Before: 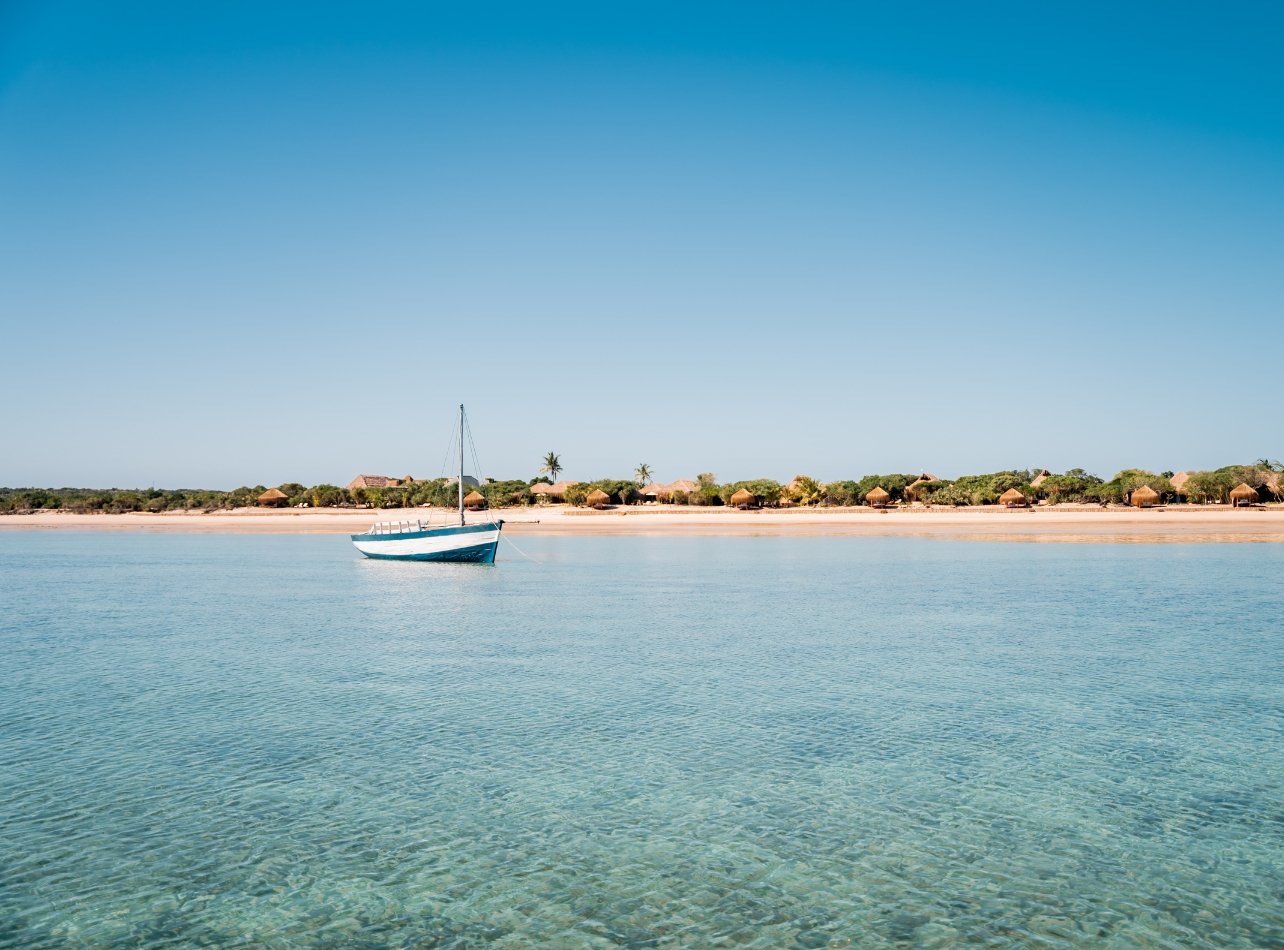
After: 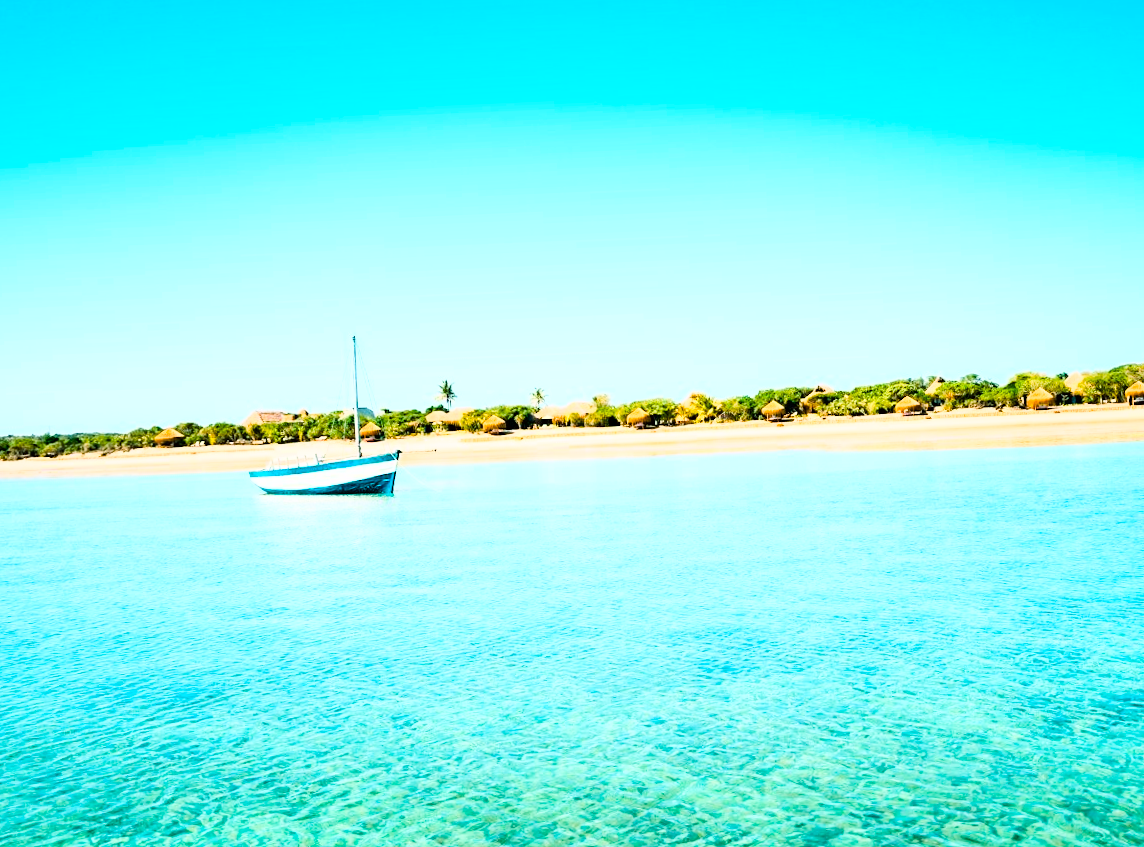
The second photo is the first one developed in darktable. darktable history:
crop and rotate: angle 2.47°, left 5.782%, top 5.684%
color balance rgb: power › chroma 2.152%, power › hue 166.98°, linear chroma grading › global chroma 8.676%, perceptual saturation grading › global saturation 0.041%, perceptual saturation grading › mid-tones 6.35%, perceptual saturation grading › shadows 71.371%, global vibrance 20%
base curve: curves: ch0 [(0, 0) (0.007, 0.004) (0.027, 0.03) (0.046, 0.07) (0.207, 0.54) (0.442, 0.872) (0.673, 0.972) (1, 1)]
